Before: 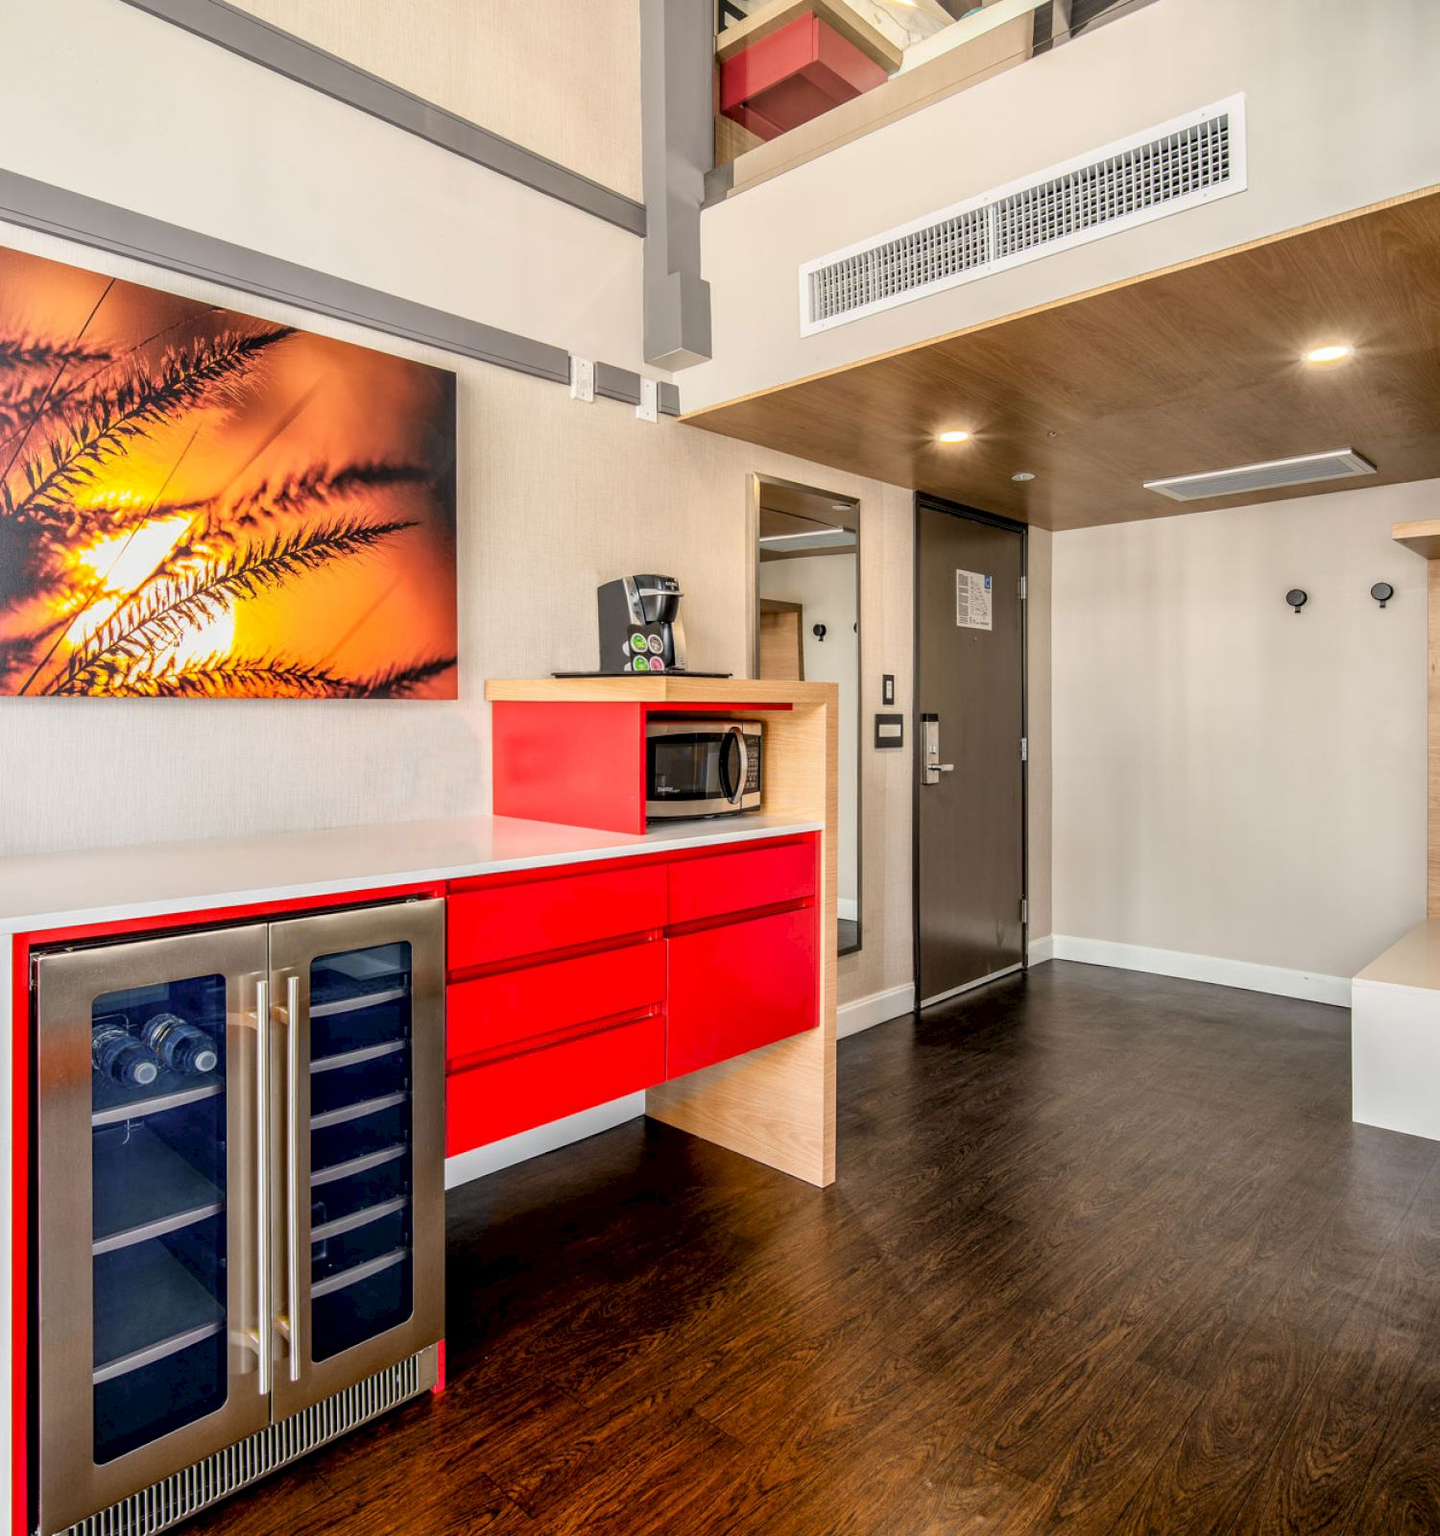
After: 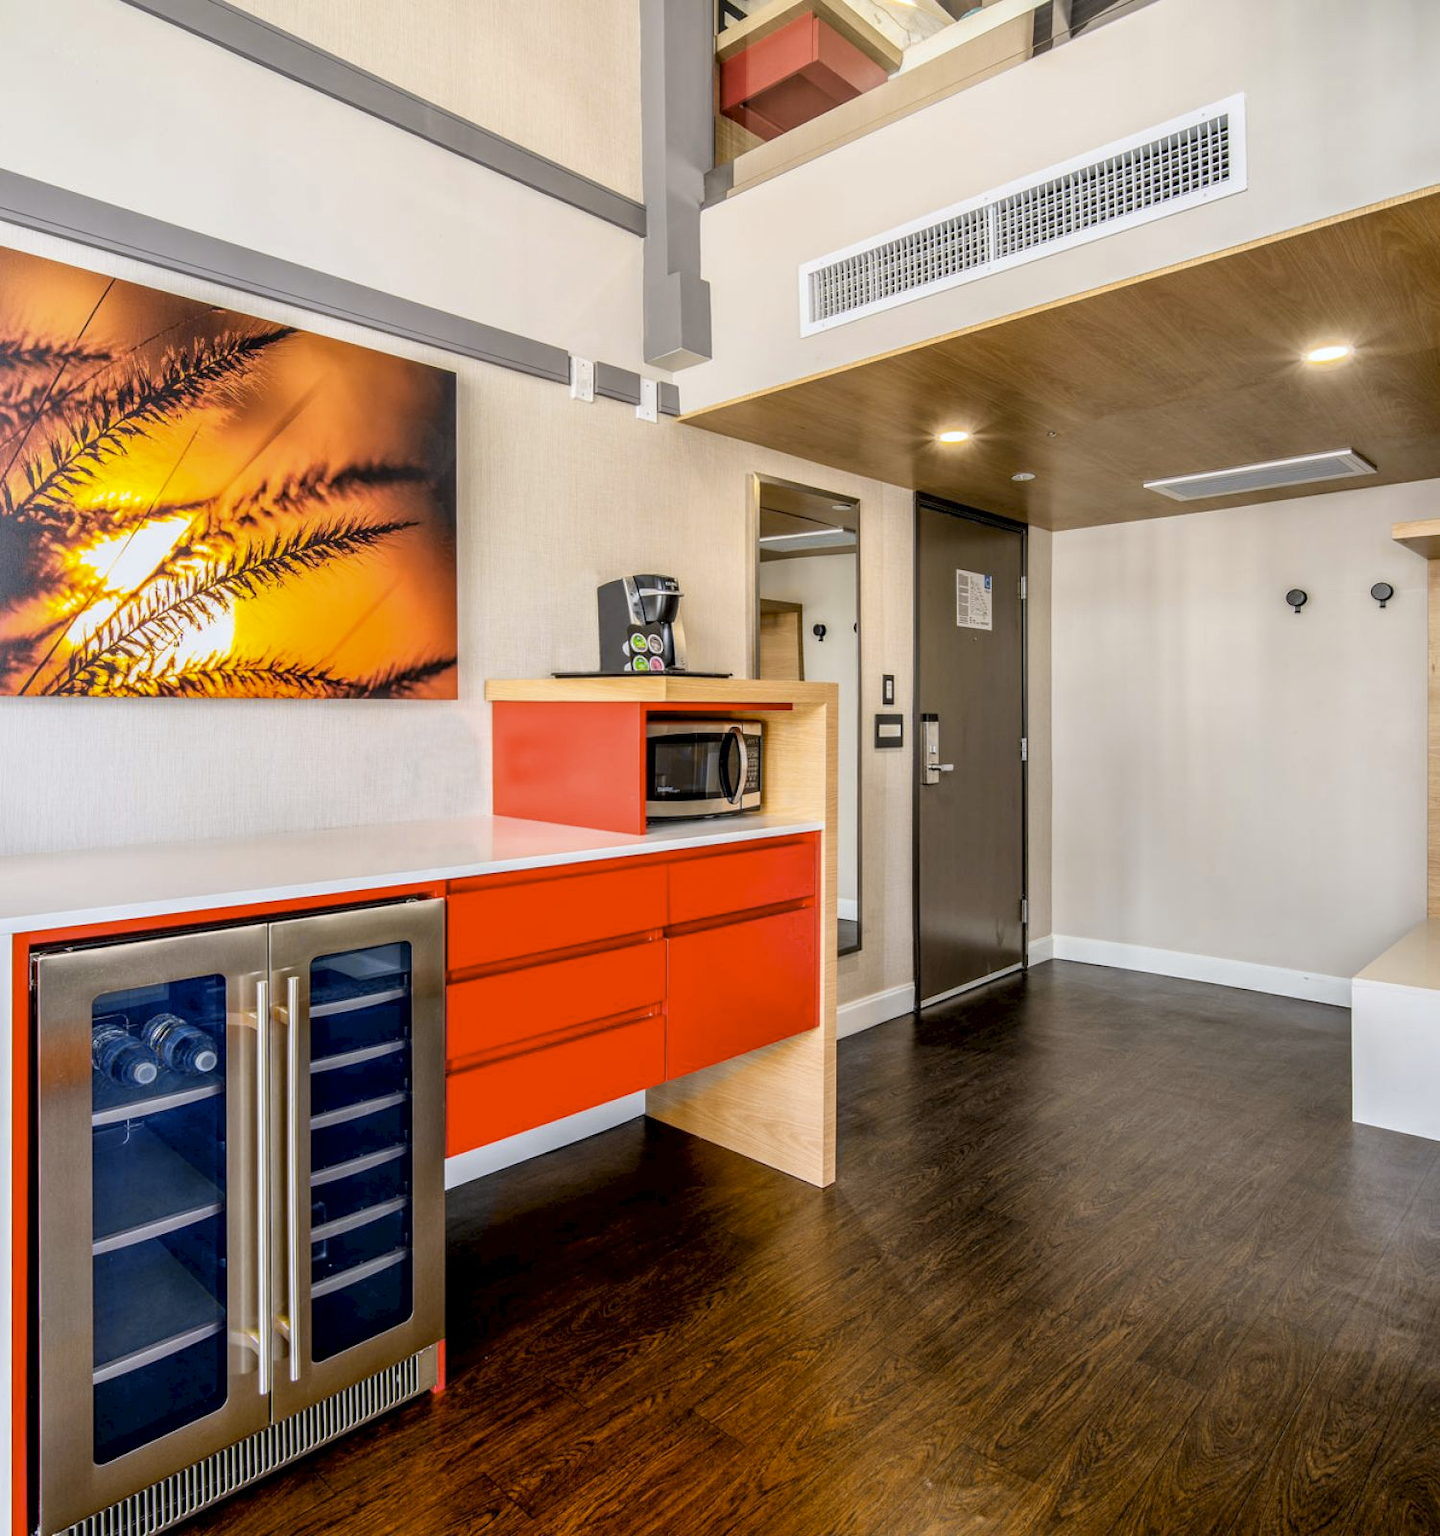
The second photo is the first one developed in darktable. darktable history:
color contrast: green-magenta contrast 0.8, blue-yellow contrast 1.1, unbound 0
white balance: red 0.983, blue 1.036
